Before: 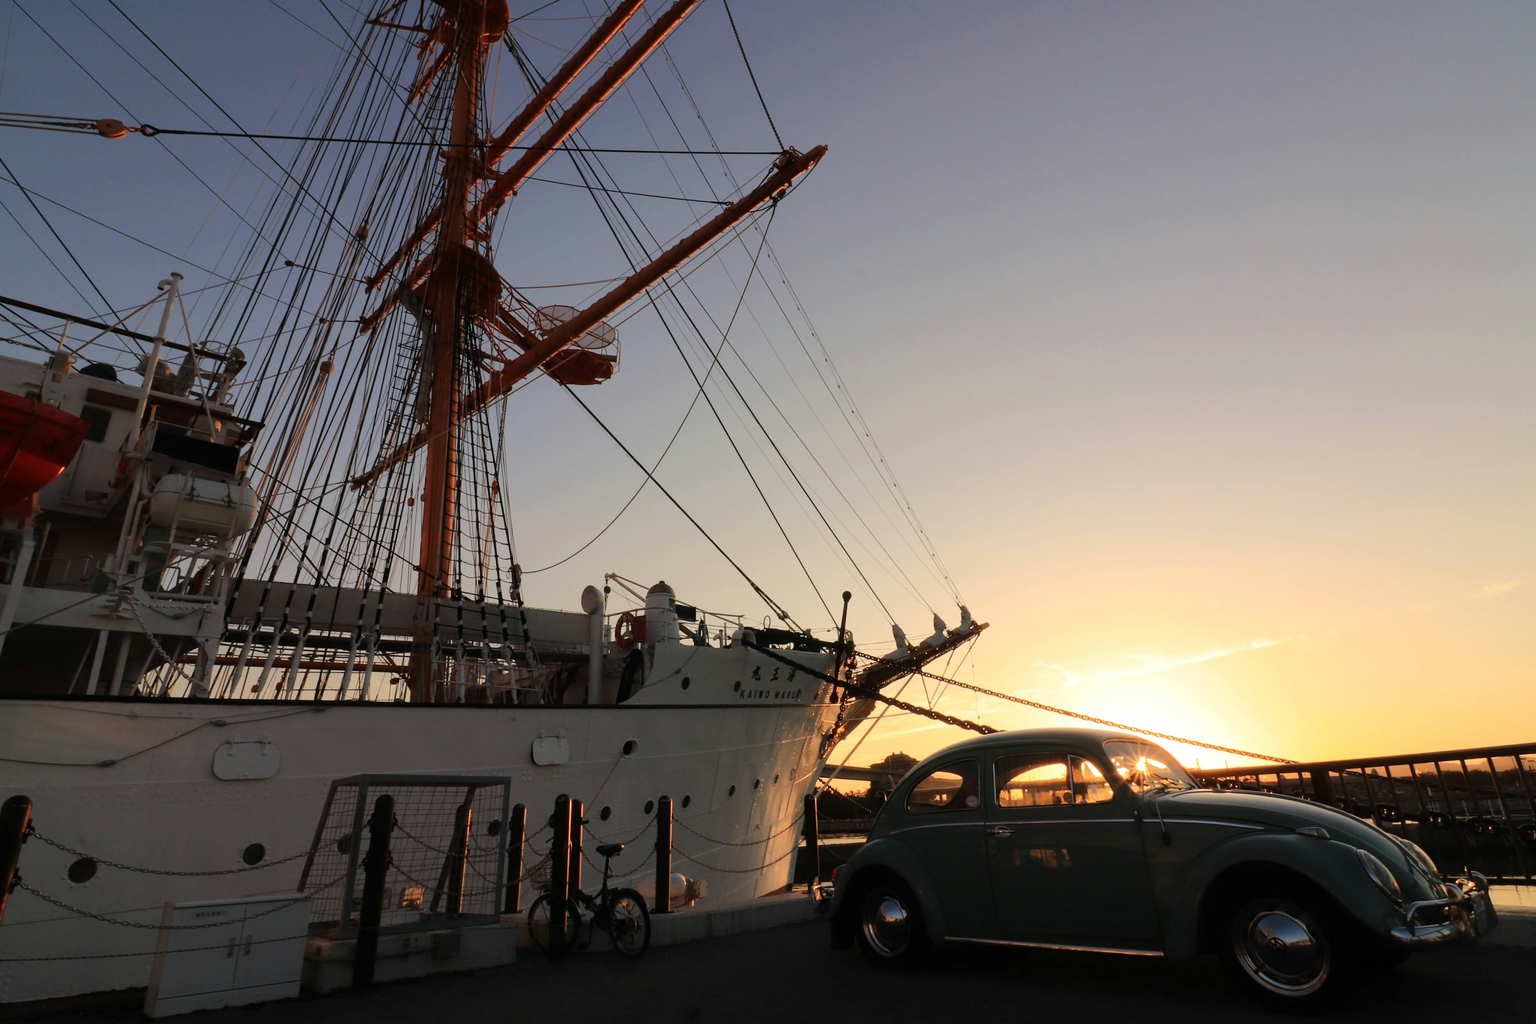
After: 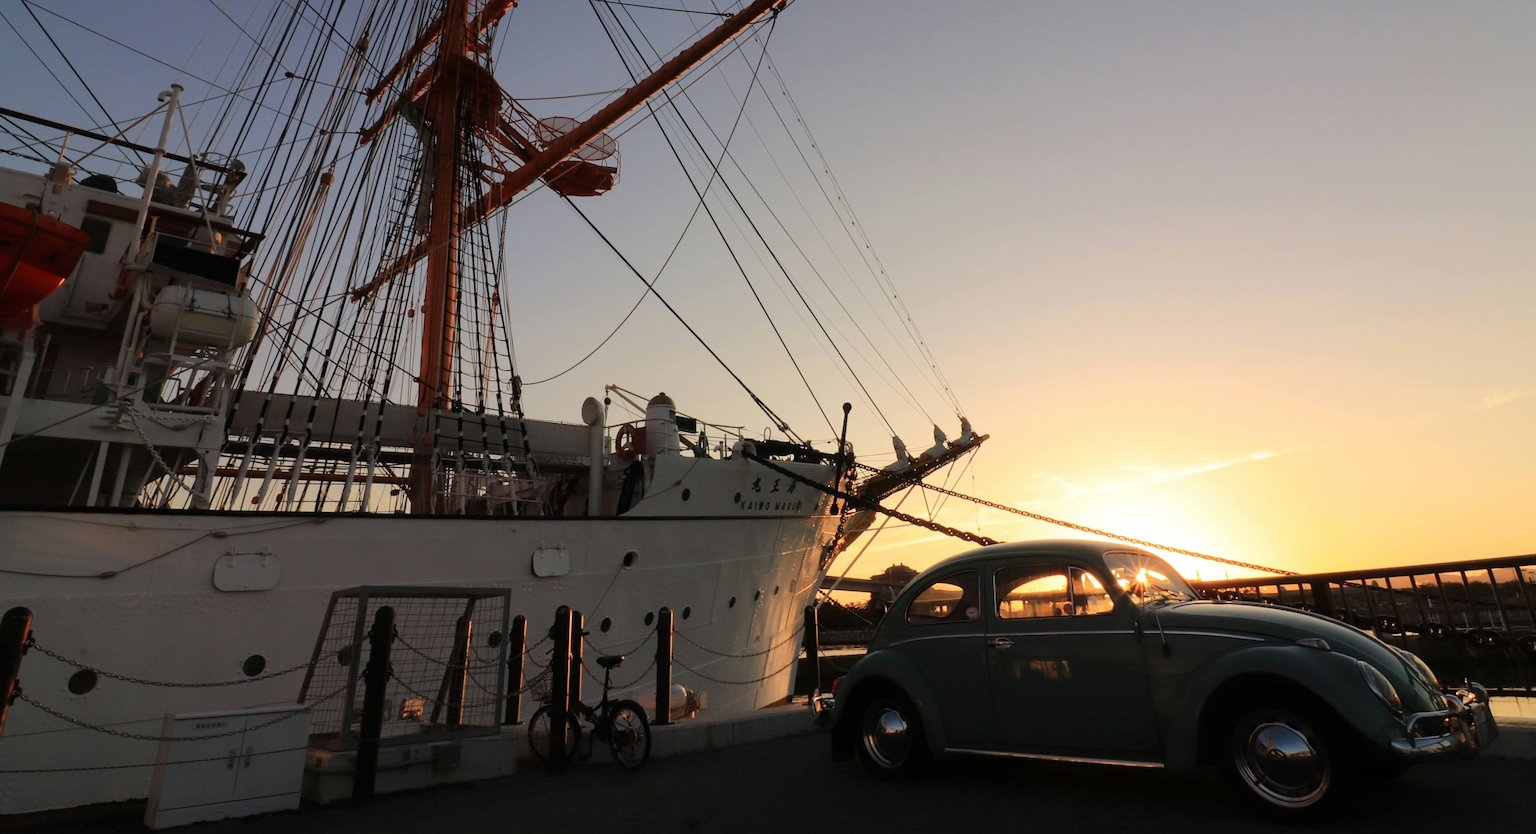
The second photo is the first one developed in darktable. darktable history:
crop and rotate: top 18.445%
